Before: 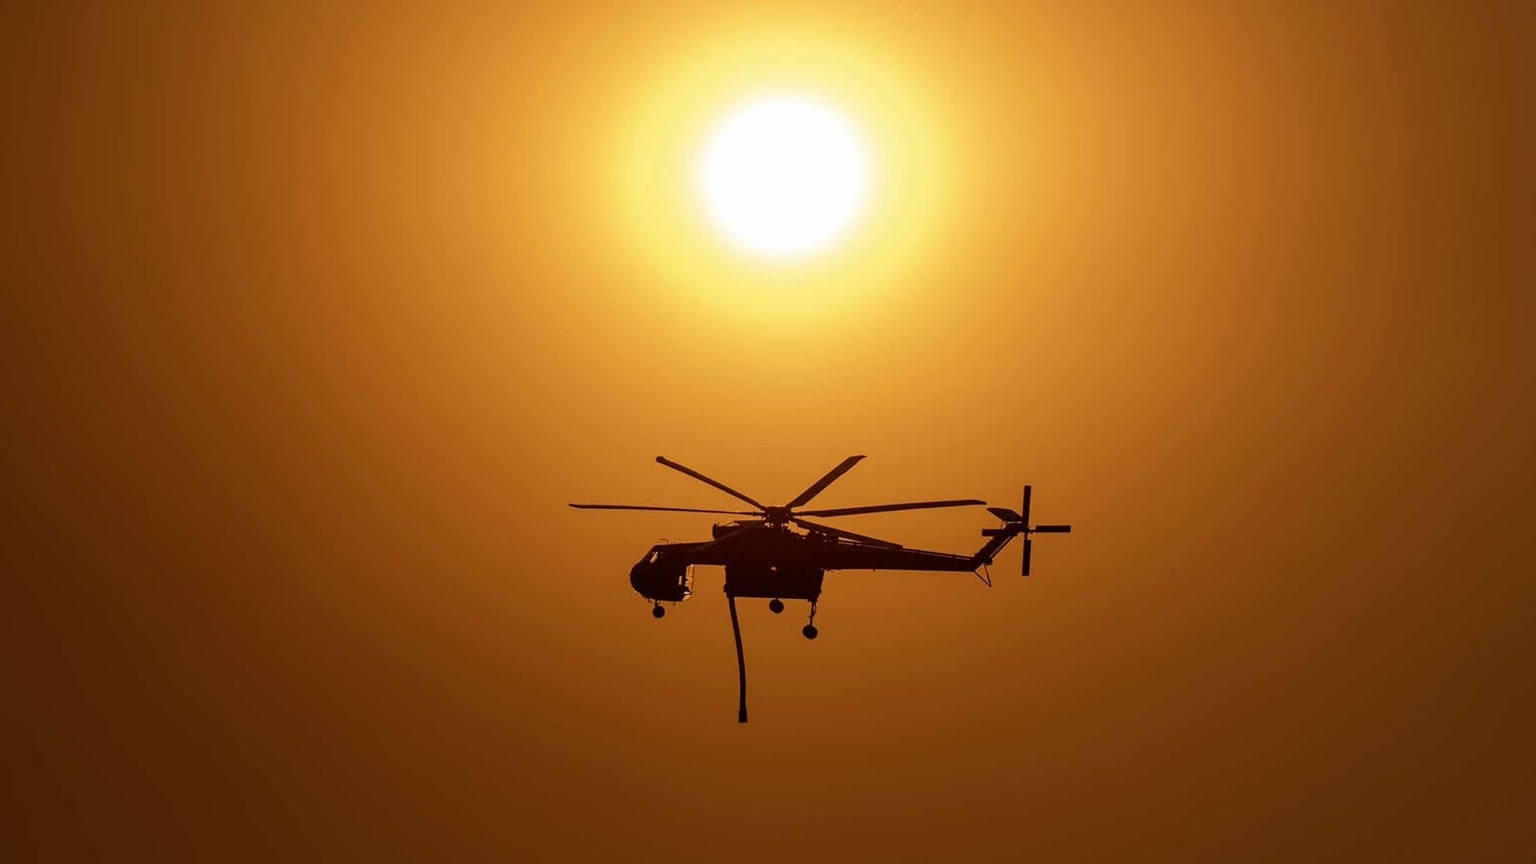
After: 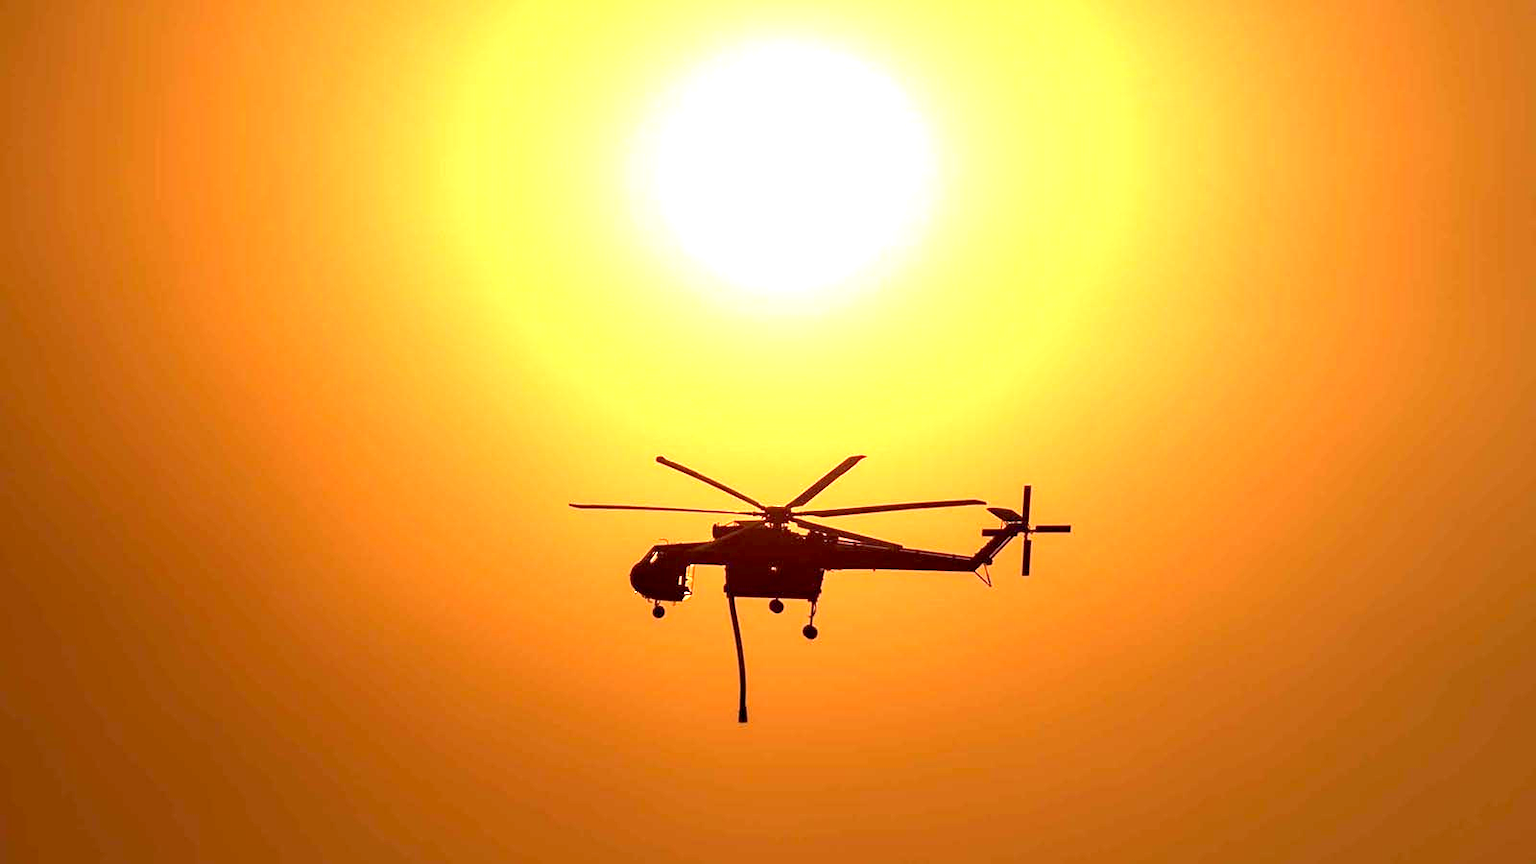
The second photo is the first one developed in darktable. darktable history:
exposure: black level correction 0.002, exposure 1.992 EV, compensate highlight preservation false
